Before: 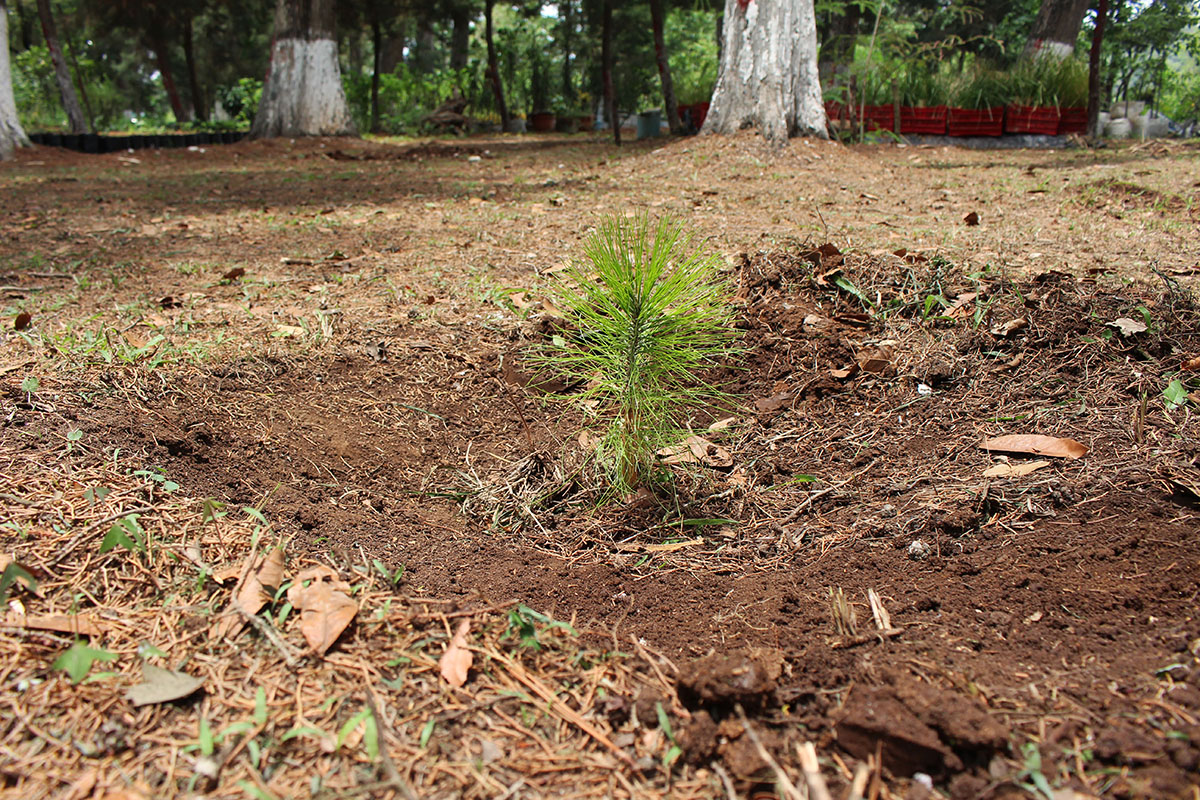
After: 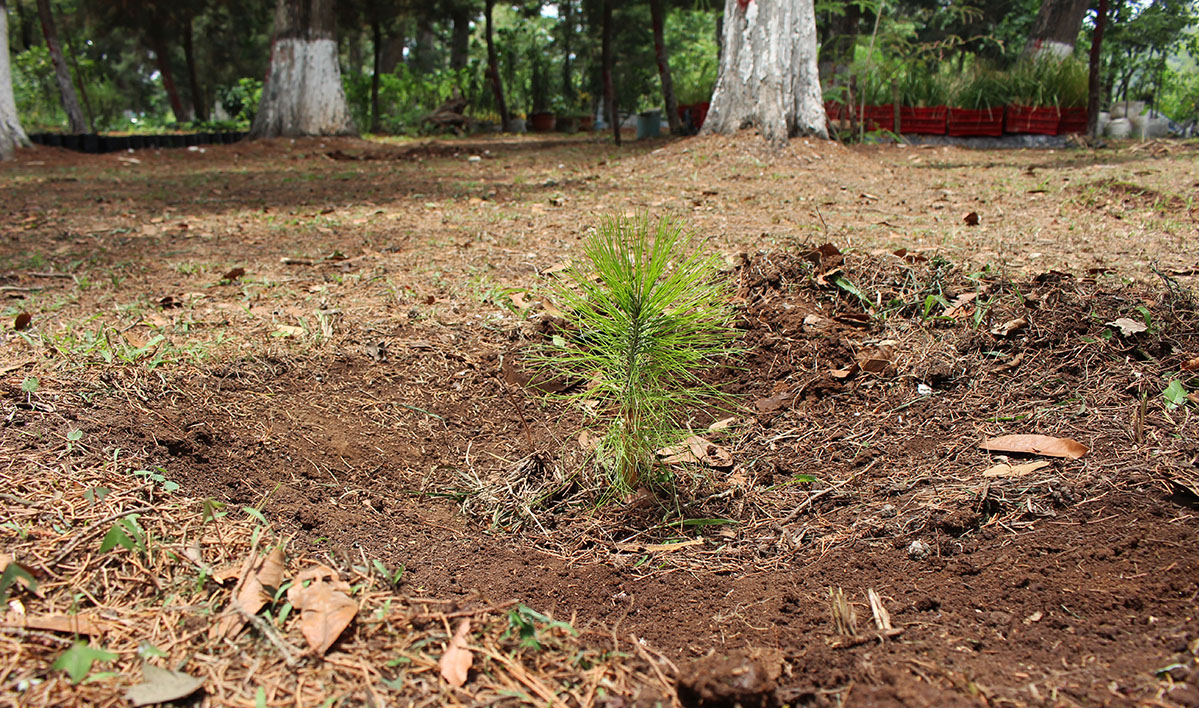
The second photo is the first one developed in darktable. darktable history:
crop and rotate: top 0%, bottom 11.444%
